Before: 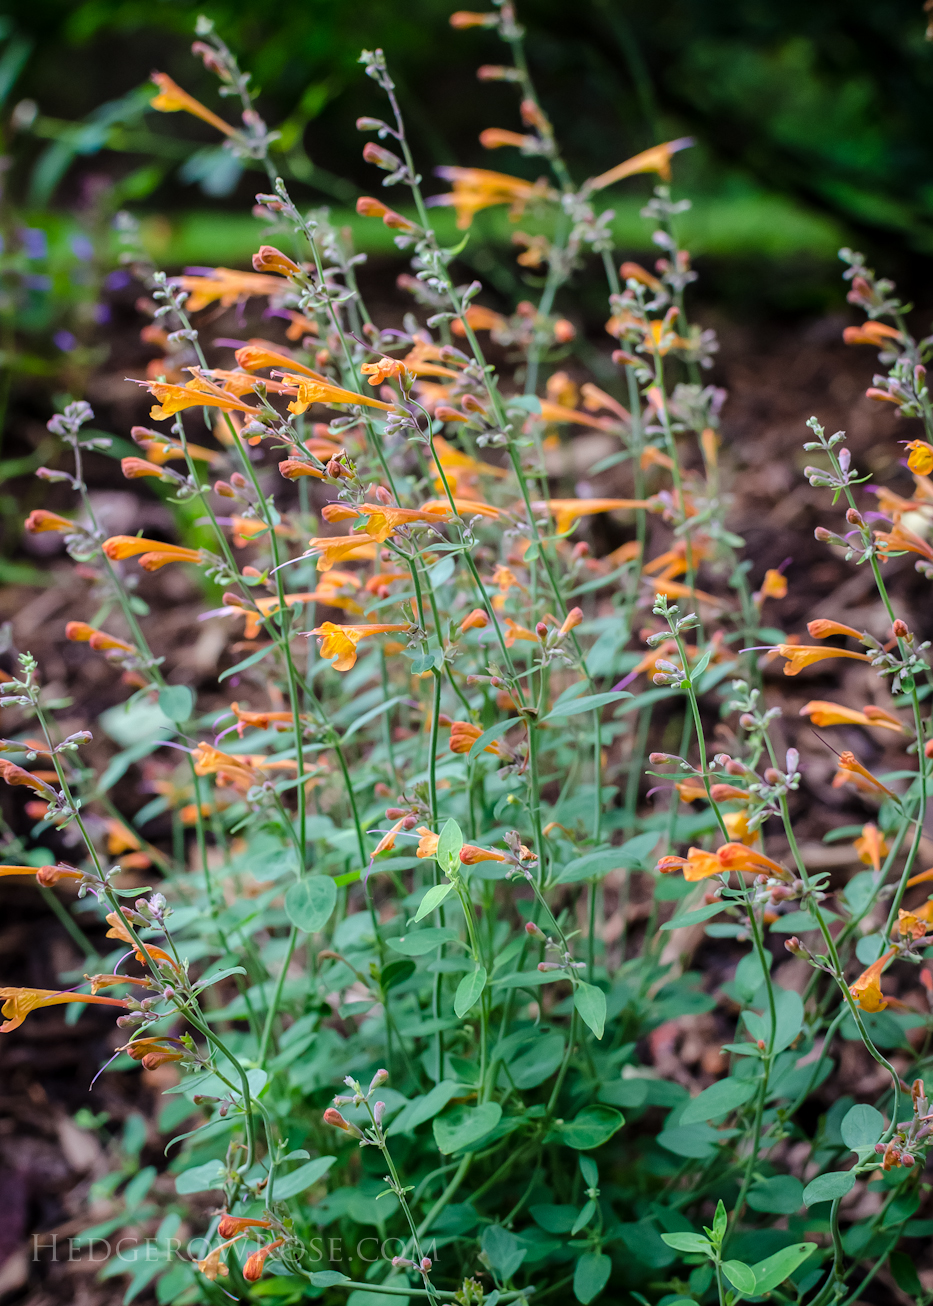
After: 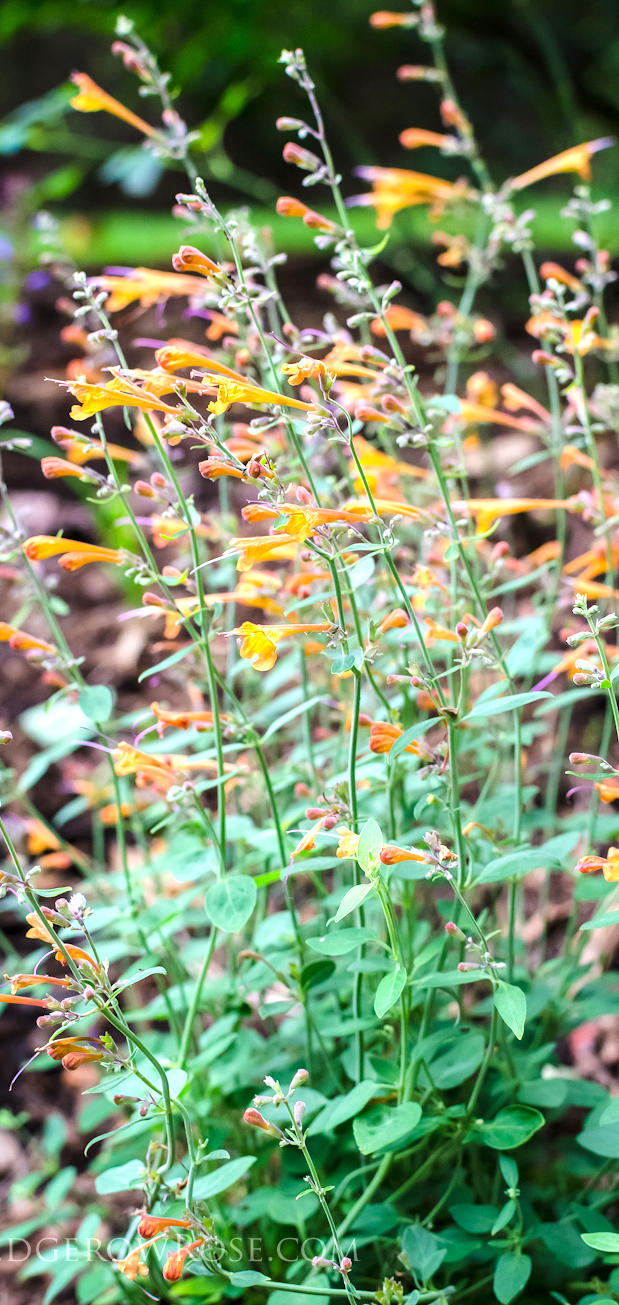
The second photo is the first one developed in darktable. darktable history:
exposure: black level correction 0, exposure 0.892 EV, compensate exposure bias true, compensate highlight preservation false
crop and rotate: left 8.729%, right 24.826%
